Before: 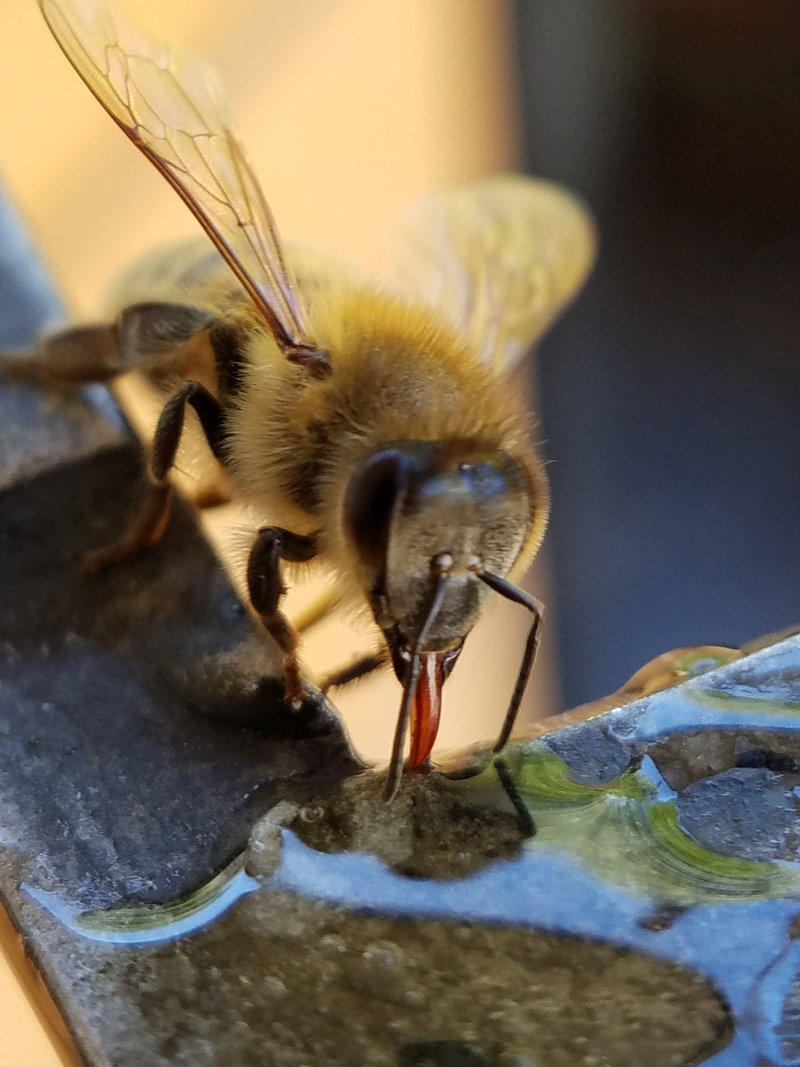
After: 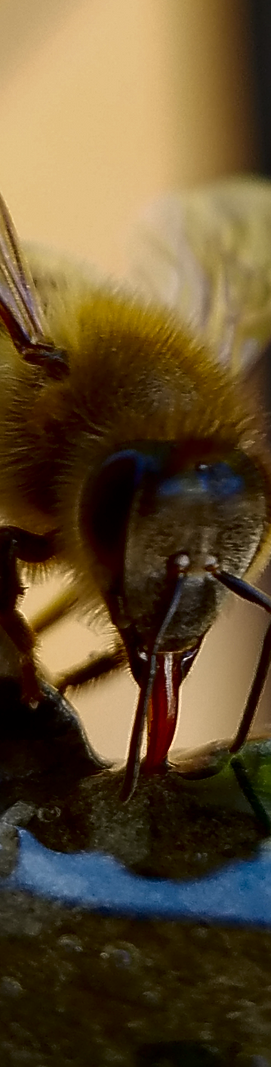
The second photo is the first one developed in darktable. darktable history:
crop: left 32.965%, right 33.152%
sharpen: on, module defaults
contrast brightness saturation: brightness -0.509
